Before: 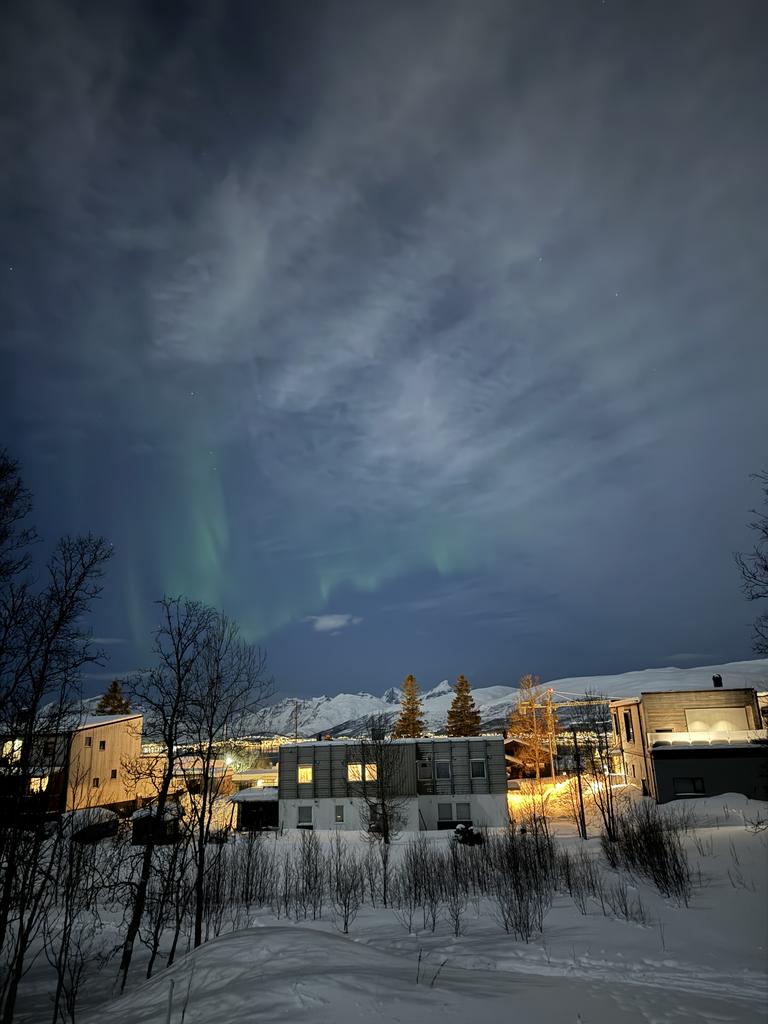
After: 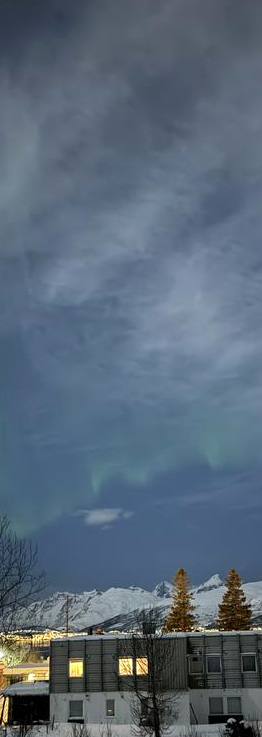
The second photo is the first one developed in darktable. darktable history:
crop and rotate: left 29.9%, top 10.384%, right 35.918%, bottom 17.559%
exposure: exposure 0.173 EV, compensate highlight preservation false
